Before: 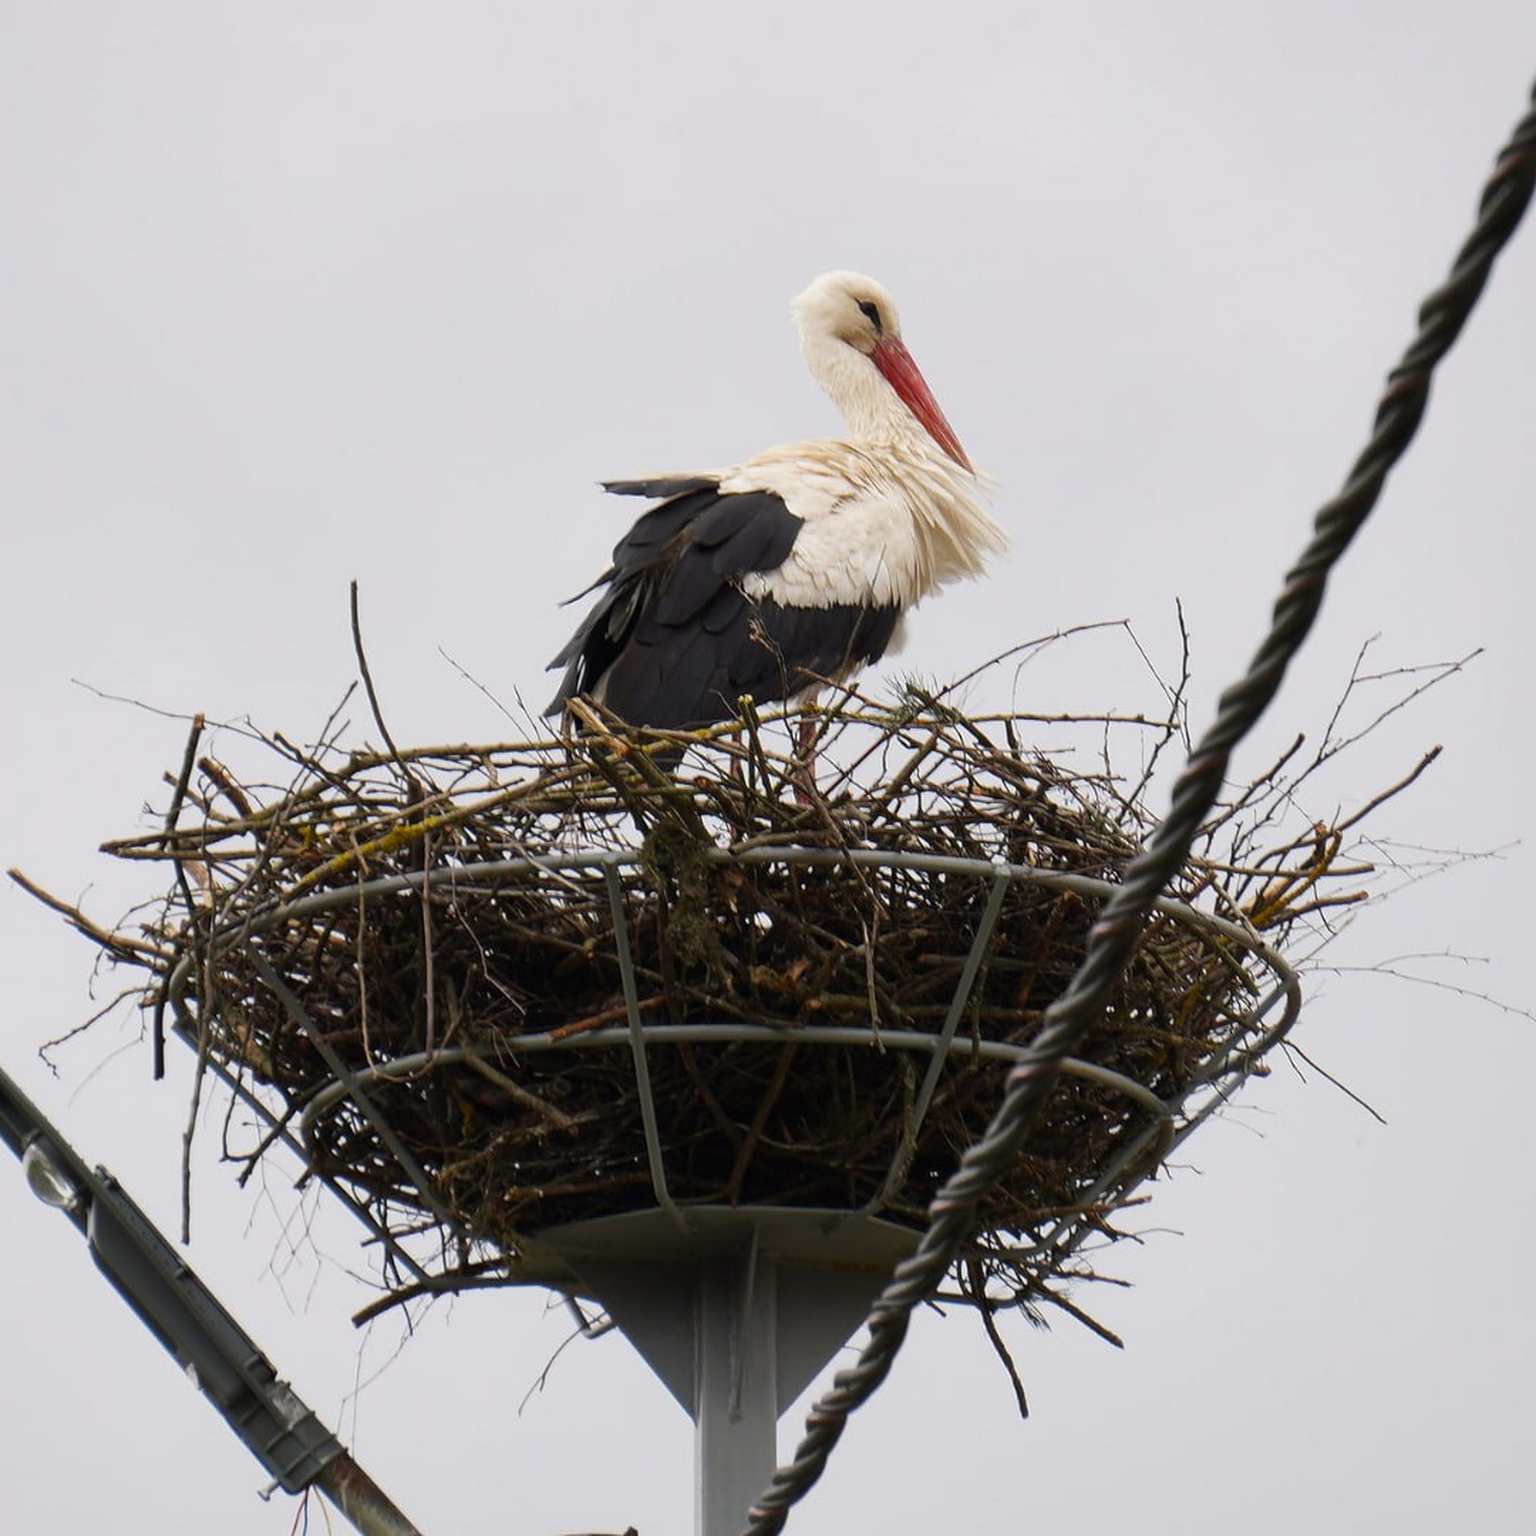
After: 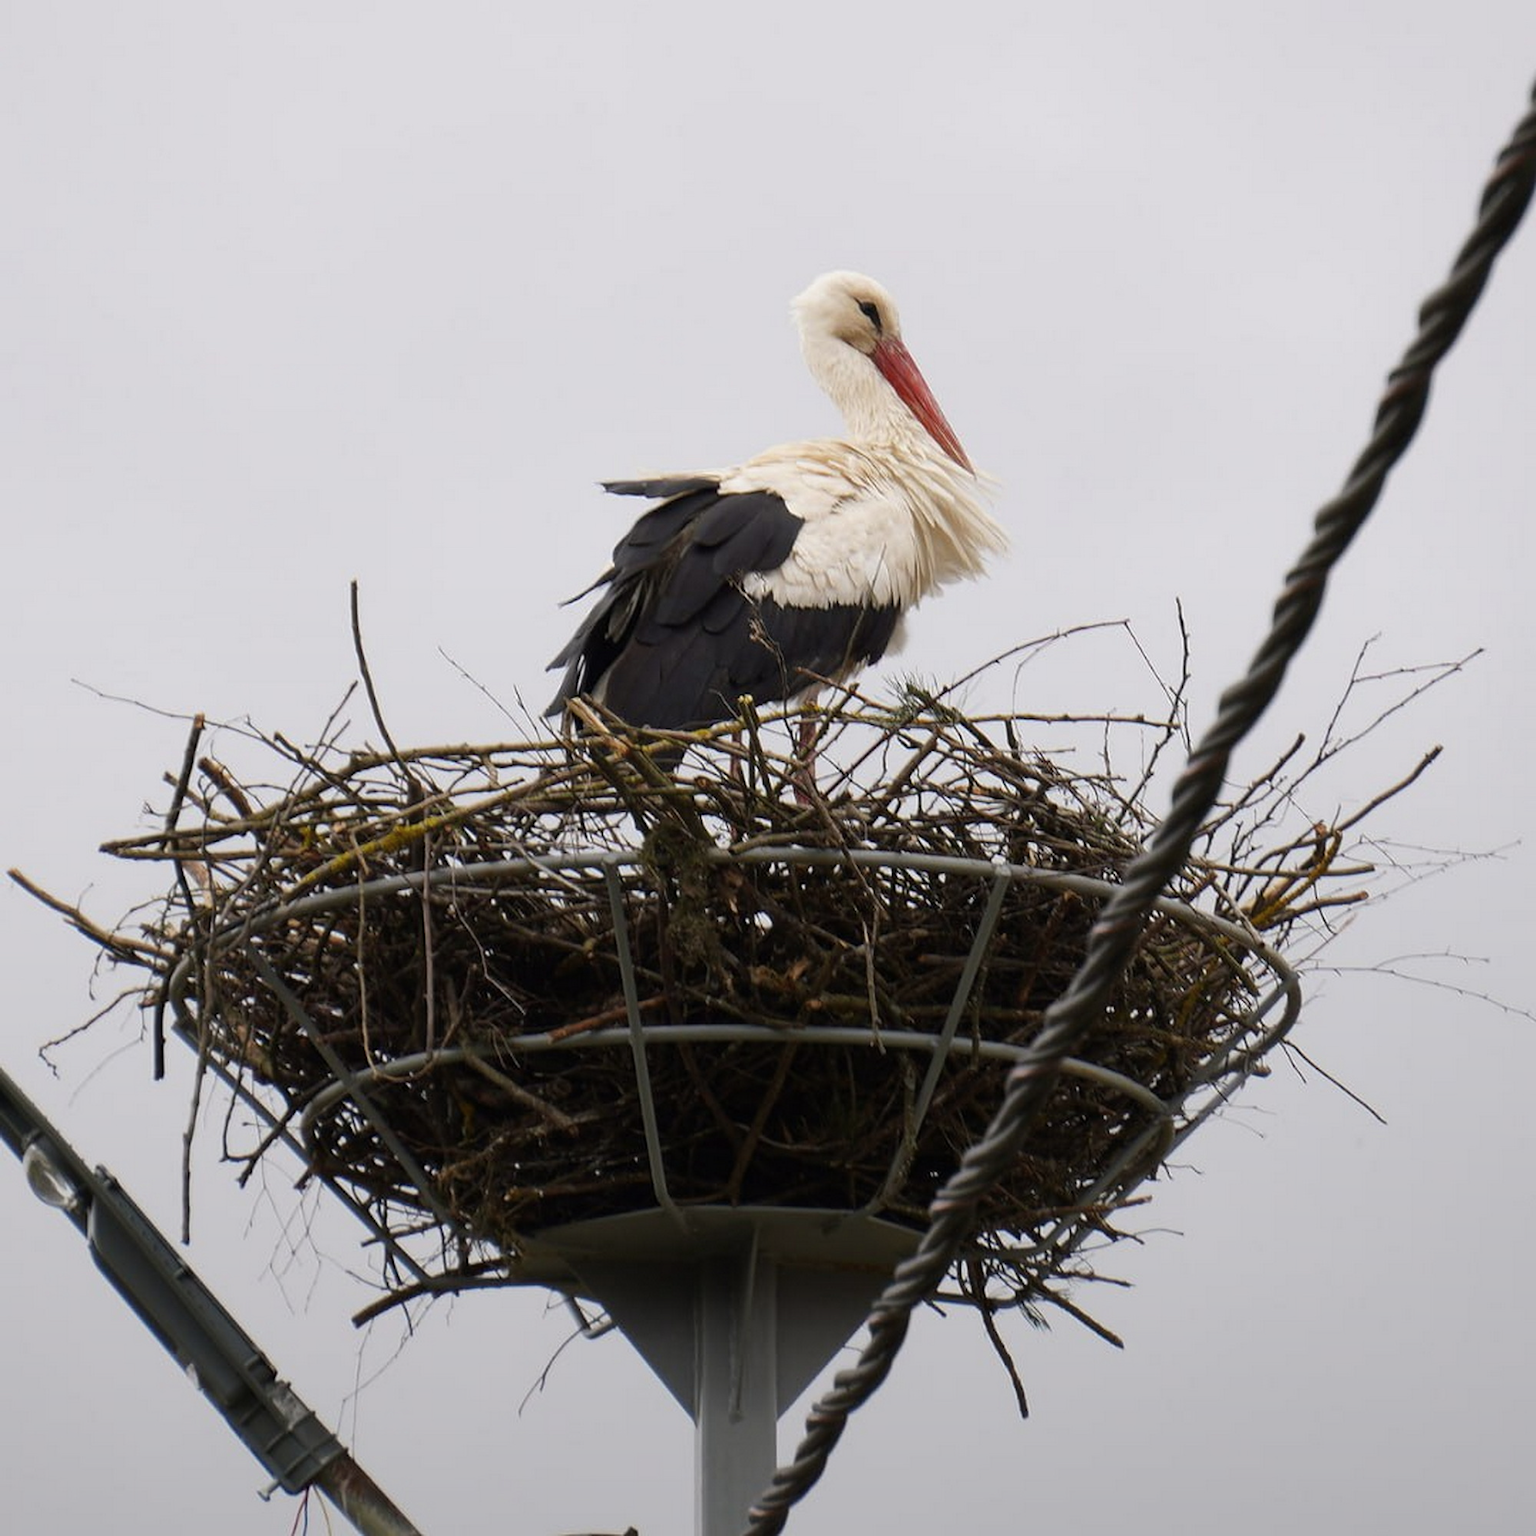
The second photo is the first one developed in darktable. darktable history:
color zones: curves: ch1 [(0, 0.469) (0.01, 0.469) (0.12, 0.446) (0.248, 0.469) (0.5, 0.5) (0.748, 0.5) (0.99, 0.469) (1, 0.469)]
graduated density: rotation -180°, offset 27.42
